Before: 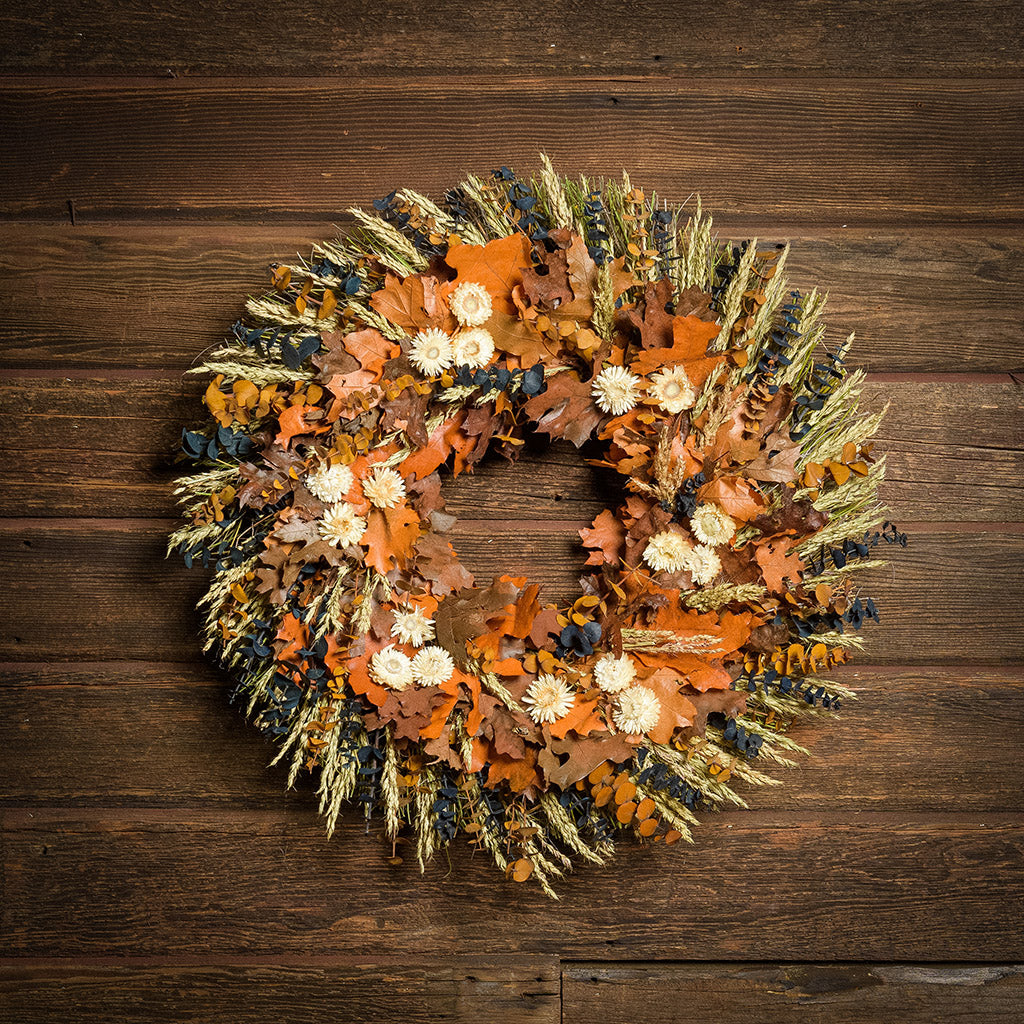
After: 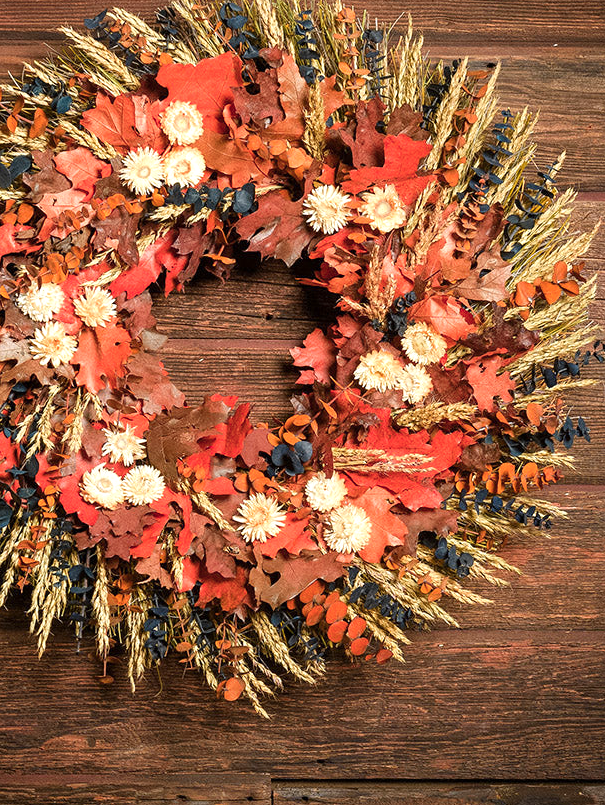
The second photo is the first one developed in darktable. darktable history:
crop and rotate: left 28.256%, top 17.734%, right 12.656%, bottom 3.573%
exposure: exposure 0.3 EV, compensate highlight preservation false
color zones: curves: ch1 [(0.263, 0.53) (0.376, 0.287) (0.487, 0.512) (0.748, 0.547) (1, 0.513)]; ch2 [(0.262, 0.45) (0.751, 0.477)], mix 31.98%
